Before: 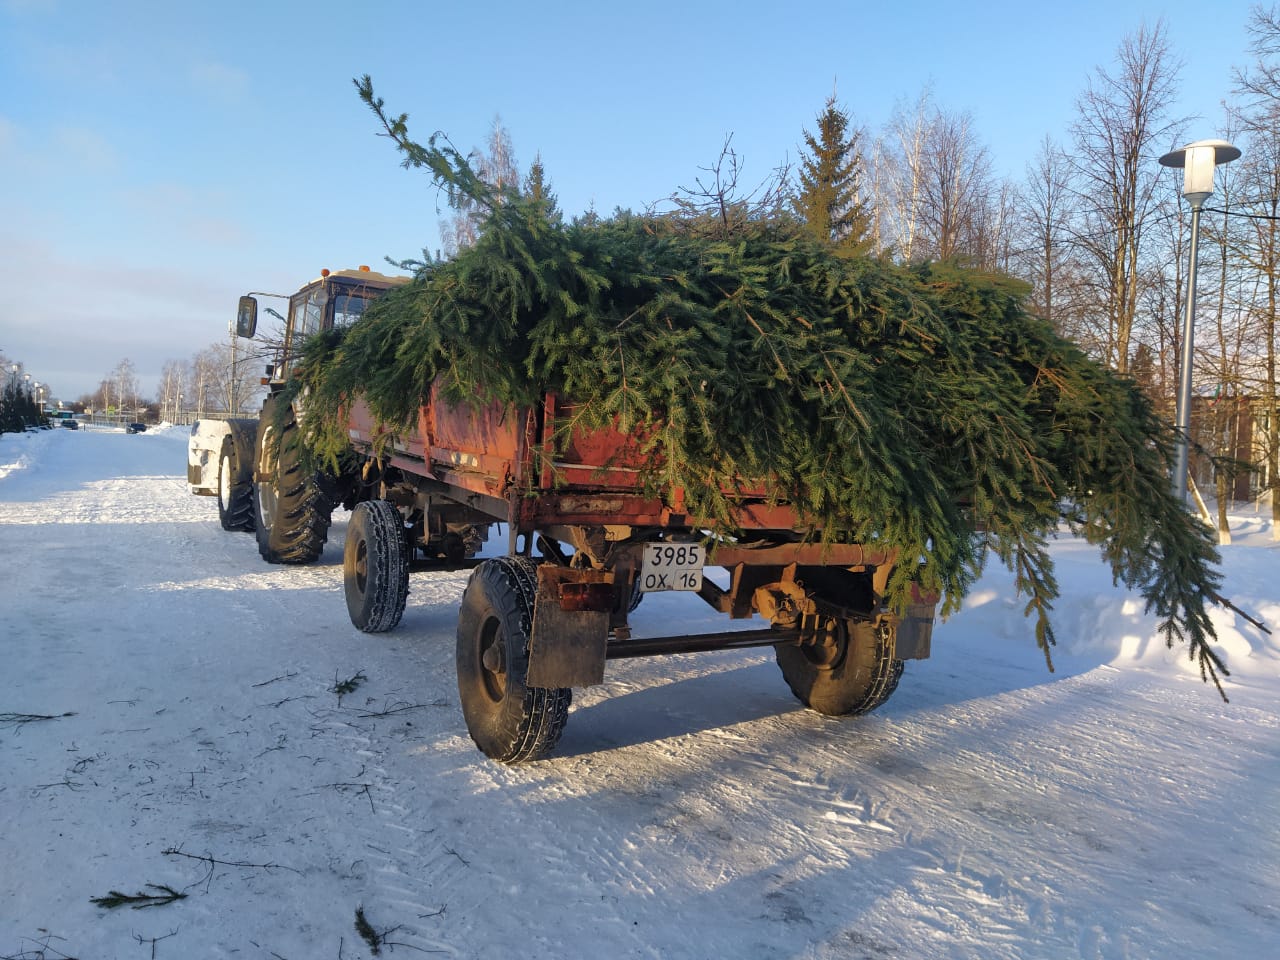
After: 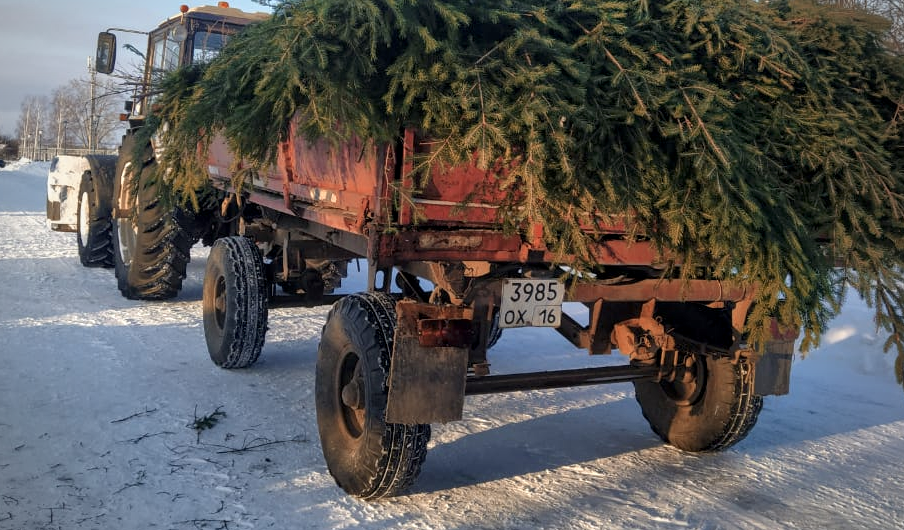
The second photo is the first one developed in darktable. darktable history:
vignetting: on, module defaults
crop: left 11.053%, top 27.543%, right 18.29%, bottom 17.212%
local contrast: on, module defaults
color zones: curves: ch2 [(0, 0.5) (0.084, 0.497) (0.323, 0.335) (0.4, 0.497) (1, 0.5)]
